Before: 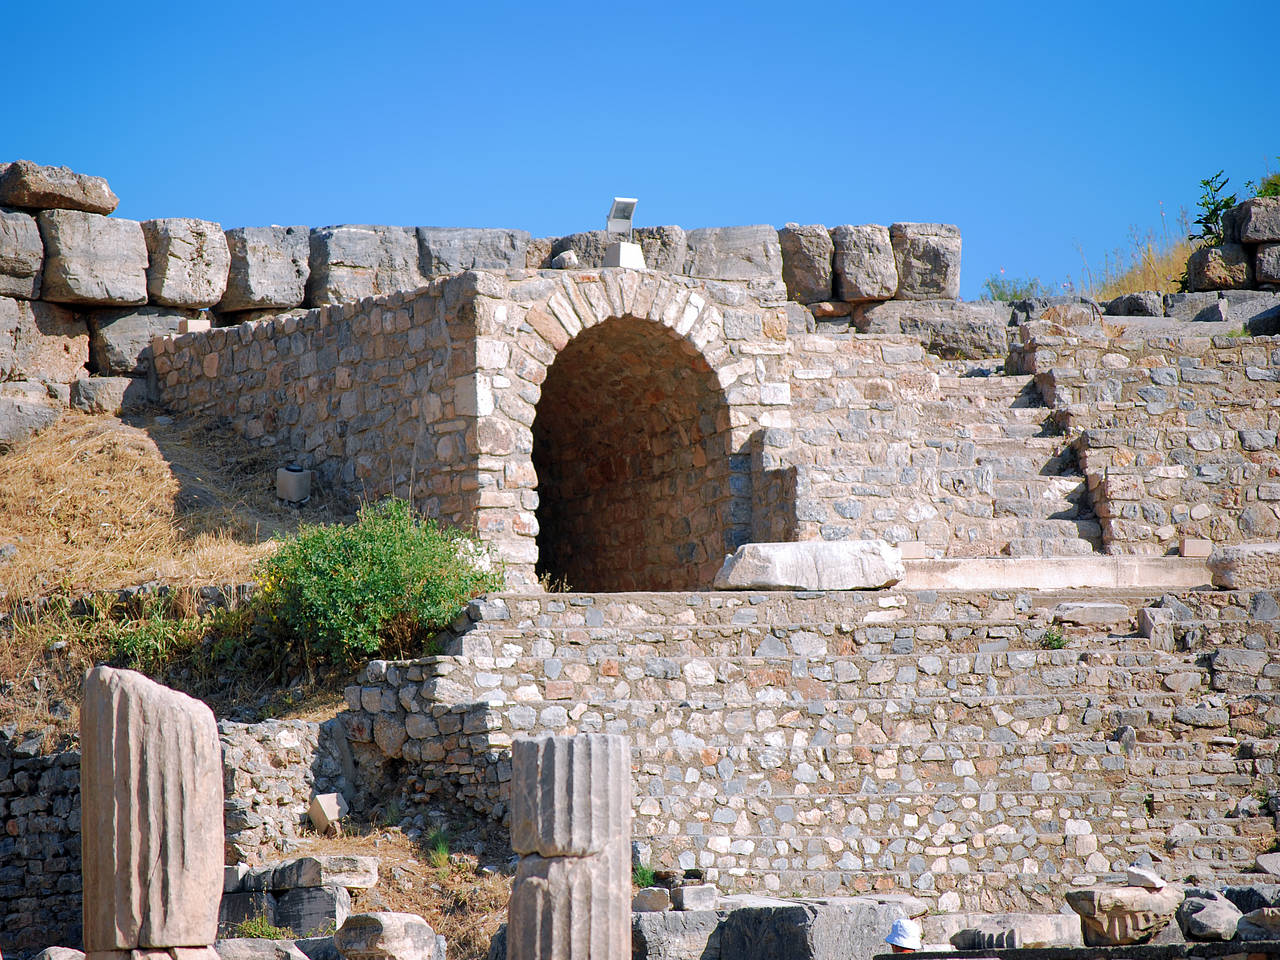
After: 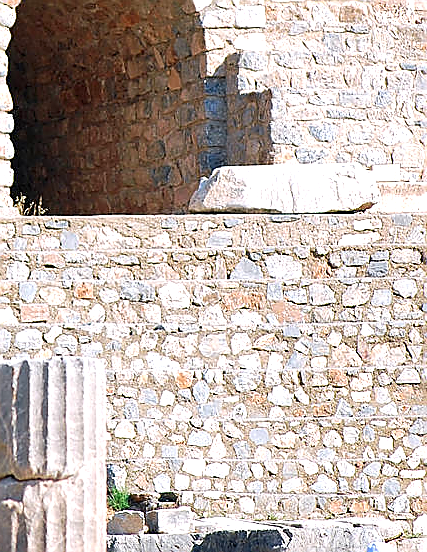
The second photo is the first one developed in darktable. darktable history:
exposure: black level correction 0, exposure 0.693 EV, compensate highlight preservation false
crop: left 41.032%, top 39.34%, right 25.538%, bottom 3.074%
sharpen: radius 1.356, amount 1.255, threshold 0.848
